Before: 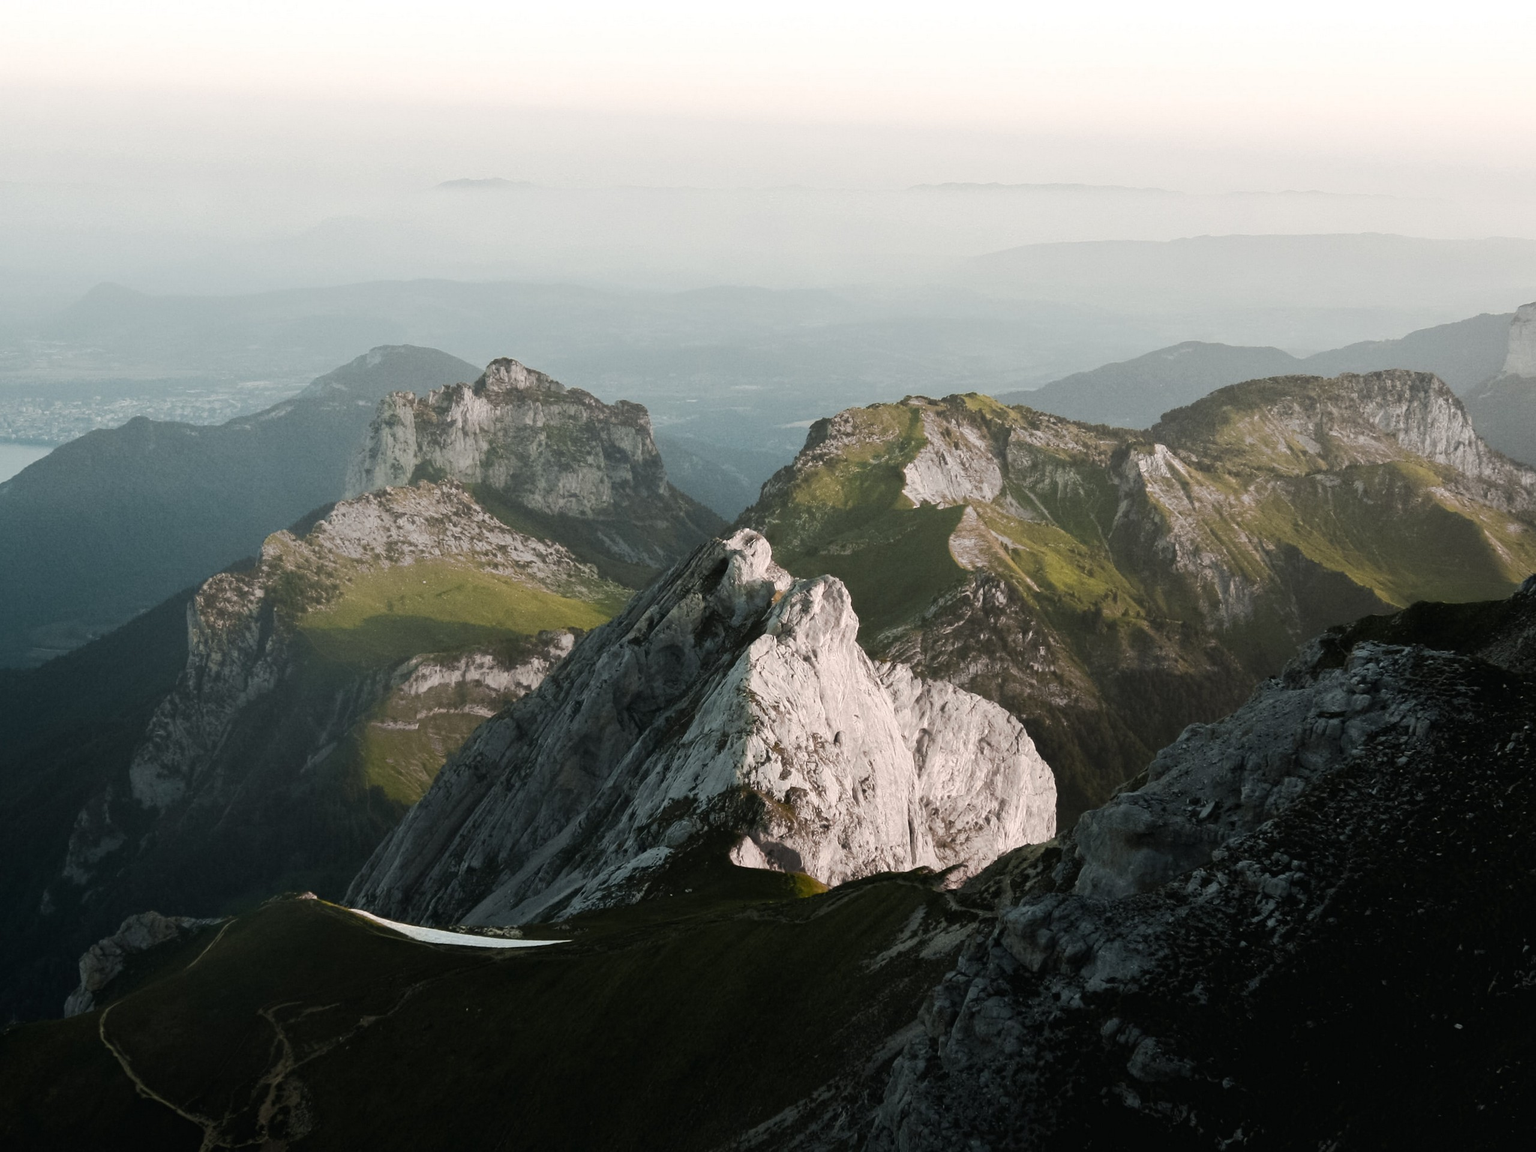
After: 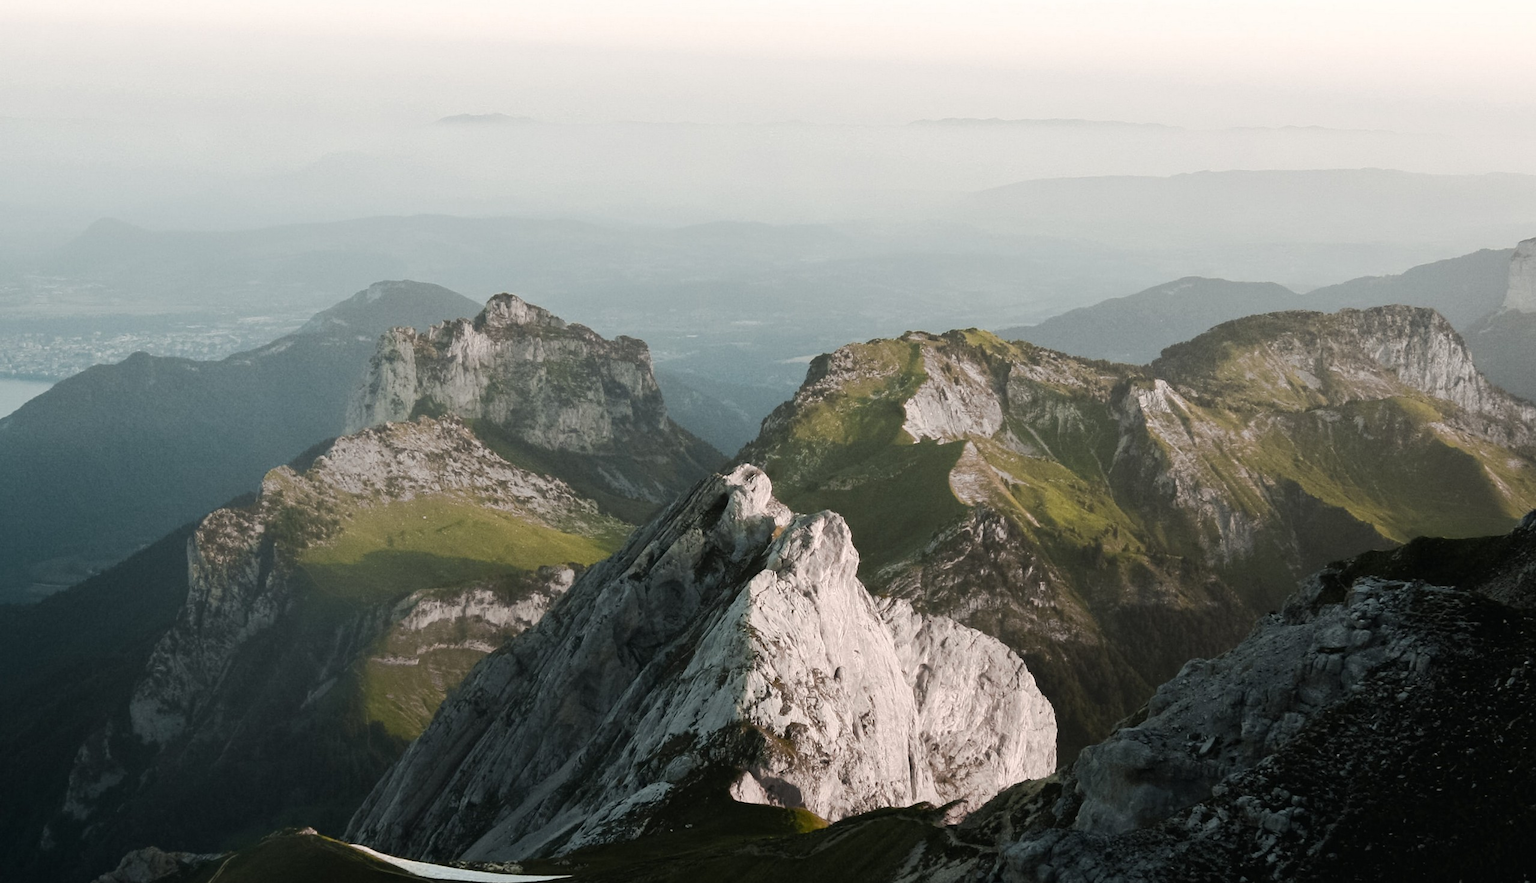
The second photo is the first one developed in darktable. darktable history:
crop: top 5.667%, bottom 17.637%
